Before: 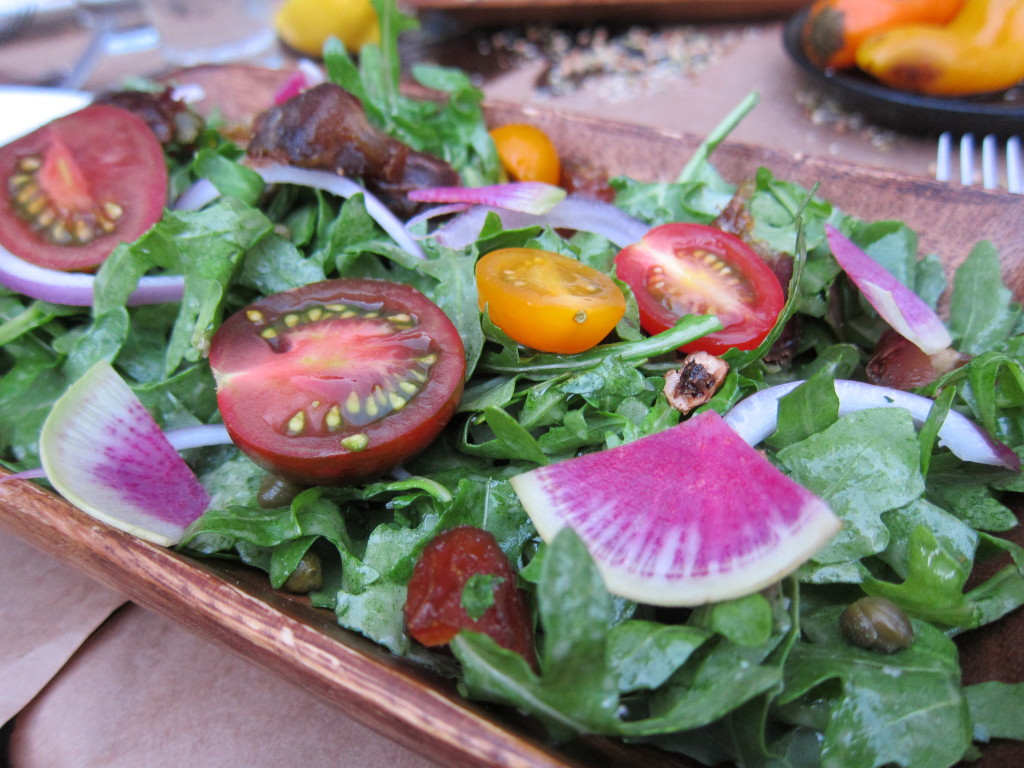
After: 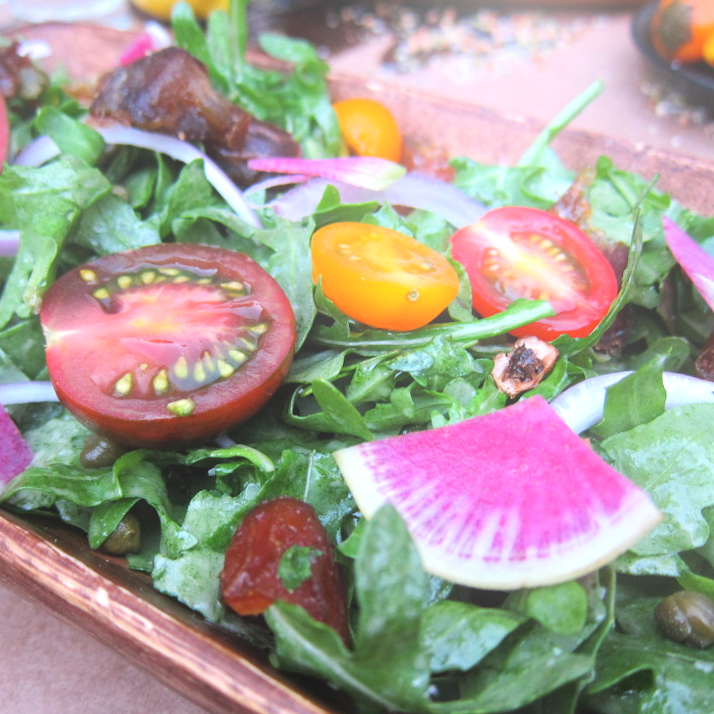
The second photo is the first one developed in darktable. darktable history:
bloom: on, module defaults
exposure: exposure 0.078 EV, compensate highlight preservation false
crop and rotate: angle -3.27°, left 14.277%, top 0.028%, right 10.766%, bottom 0.028%
tone equalizer: -8 EV -0.417 EV, -7 EV -0.389 EV, -6 EV -0.333 EV, -5 EV -0.222 EV, -3 EV 0.222 EV, -2 EV 0.333 EV, -1 EV 0.389 EV, +0 EV 0.417 EV, edges refinement/feathering 500, mask exposure compensation -1.57 EV, preserve details no
